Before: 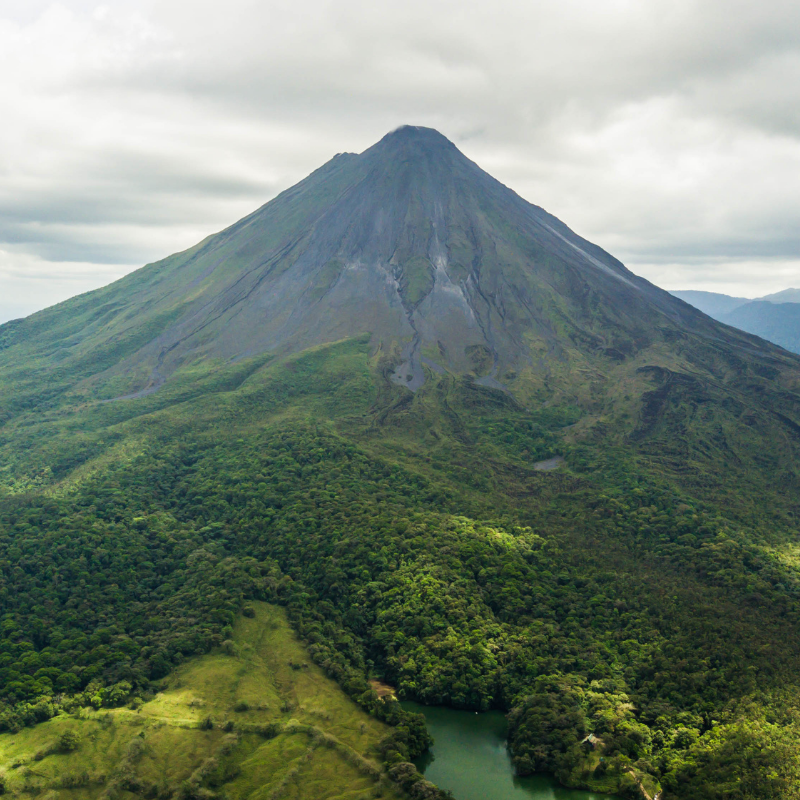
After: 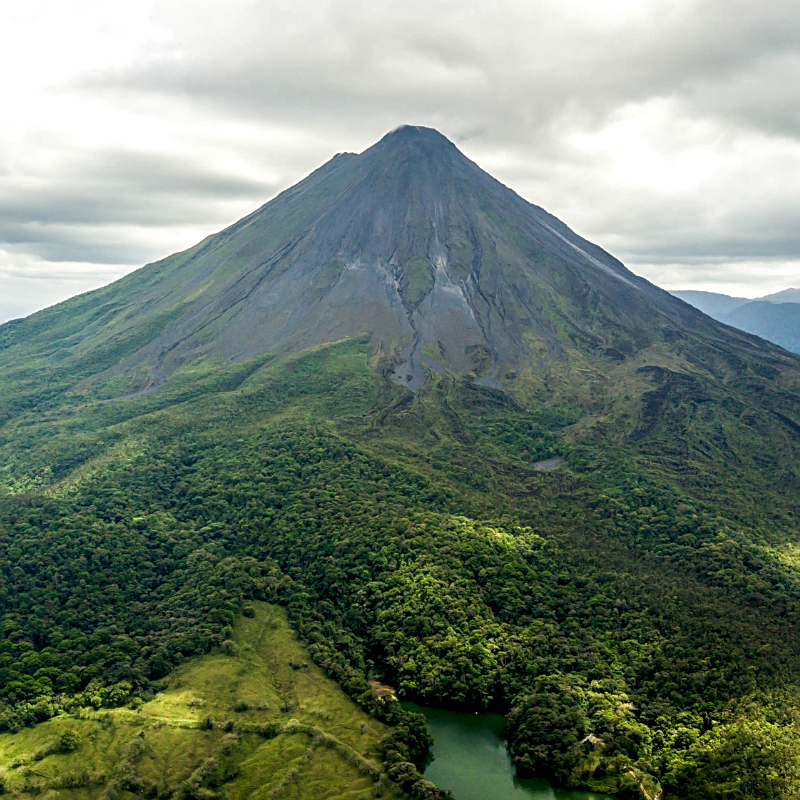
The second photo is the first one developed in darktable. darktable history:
exposure: black level correction 0.007, exposure 0.159 EV, compensate highlight preservation false
sharpen: on, module defaults
base curve: curves: ch0 [(0, 0) (0.74, 0.67) (1, 1)]
local contrast: on, module defaults
